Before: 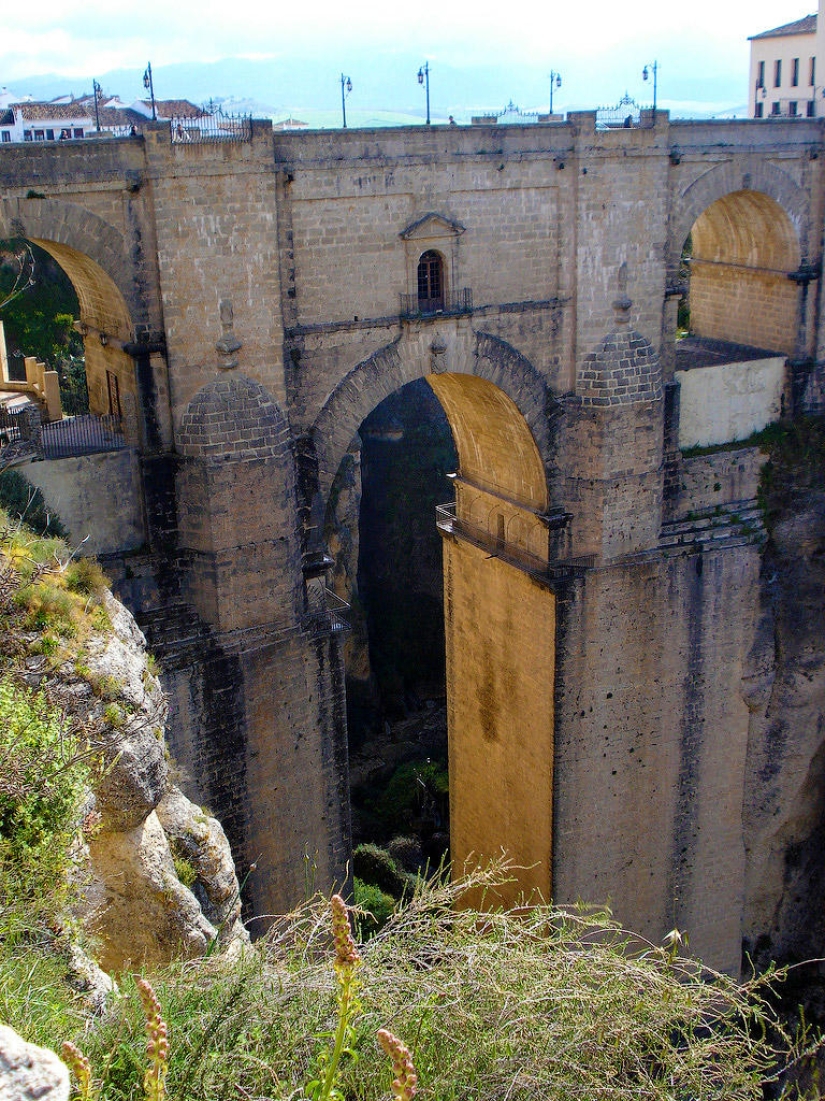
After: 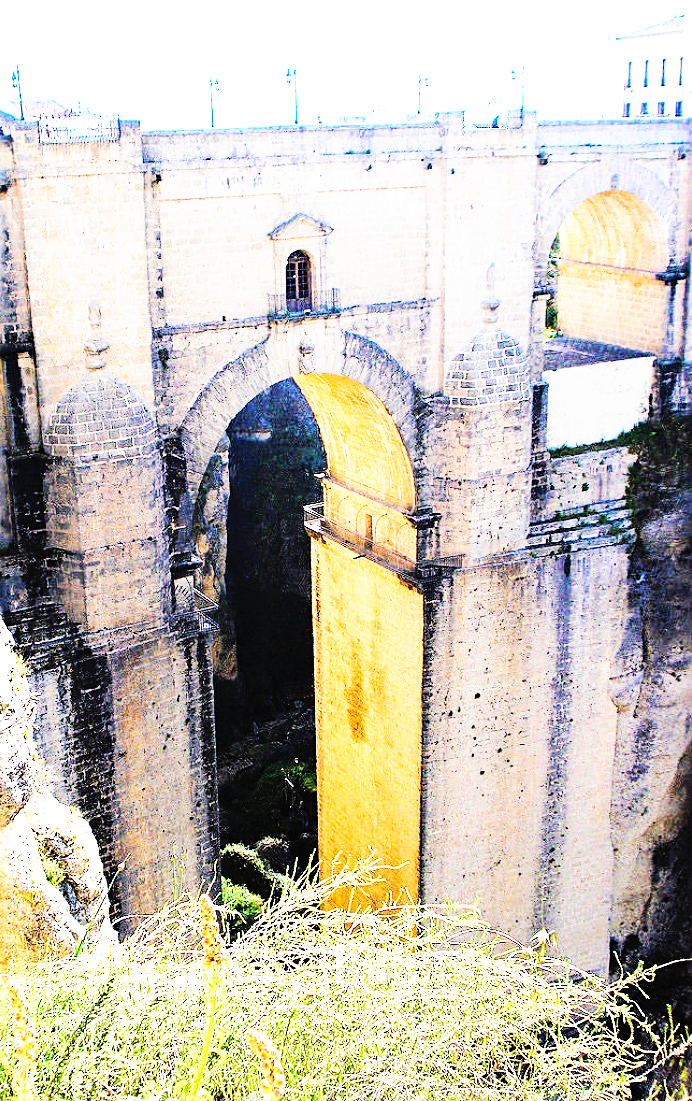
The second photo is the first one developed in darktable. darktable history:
tone equalizer: -8 EV -1.06 EV, -7 EV -0.98 EV, -6 EV -0.835 EV, -5 EV -0.599 EV, -3 EV 0.577 EV, -2 EV 0.862 EV, -1 EV 1.01 EV, +0 EV 1.08 EV, mask exposure compensation -0.485 EV
local contrast: mode bilateral grid, contrast 100, coarseness 99, detail 90%, midtone range 0.2
exposure: exposure 0.608 EV, compensate highlight preservation false
contrast brightness saturation: brightness 0.151
base curve: curves: ch0 [(0, 0) (0.007, 0.004) (0.027, 0.03) (0.046, 0.07) (0.207, 0.54) (0.442, 0.872) (0.673, 0.972) (1, 1)], preserve colors none
sharpen: on, module defaults
crop: left 16.102%
